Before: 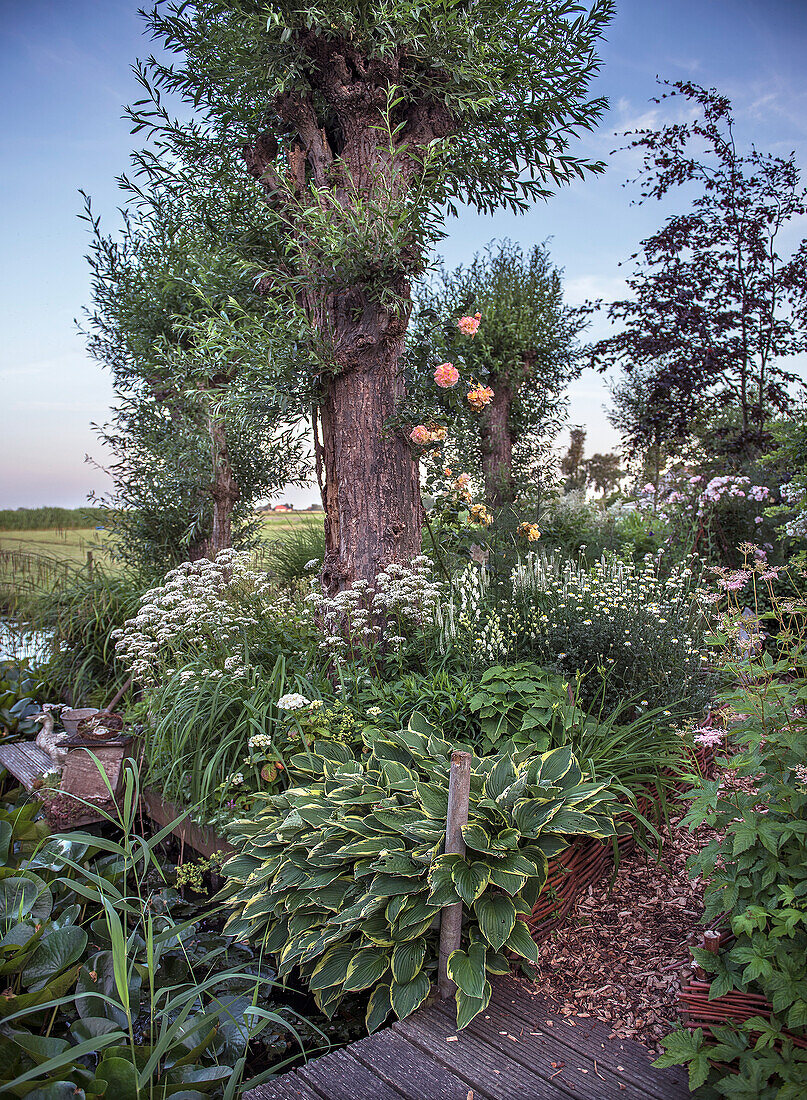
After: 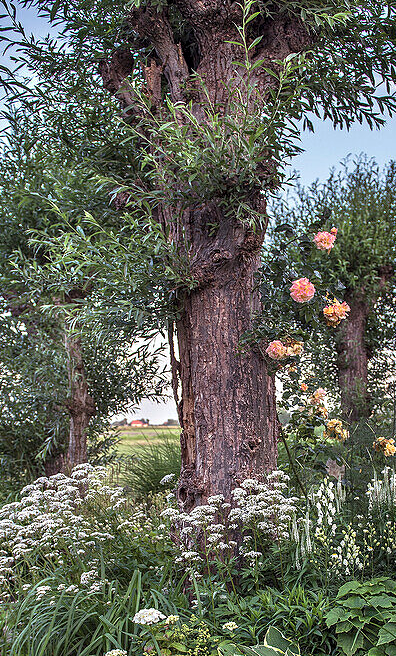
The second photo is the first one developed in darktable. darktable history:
local contrast: highlights 105%, shadows 101%, detail 119%, midtone range 0.2
crop: left 17.856%, top 7.809%, right 32.978%, bottom 32.507%
